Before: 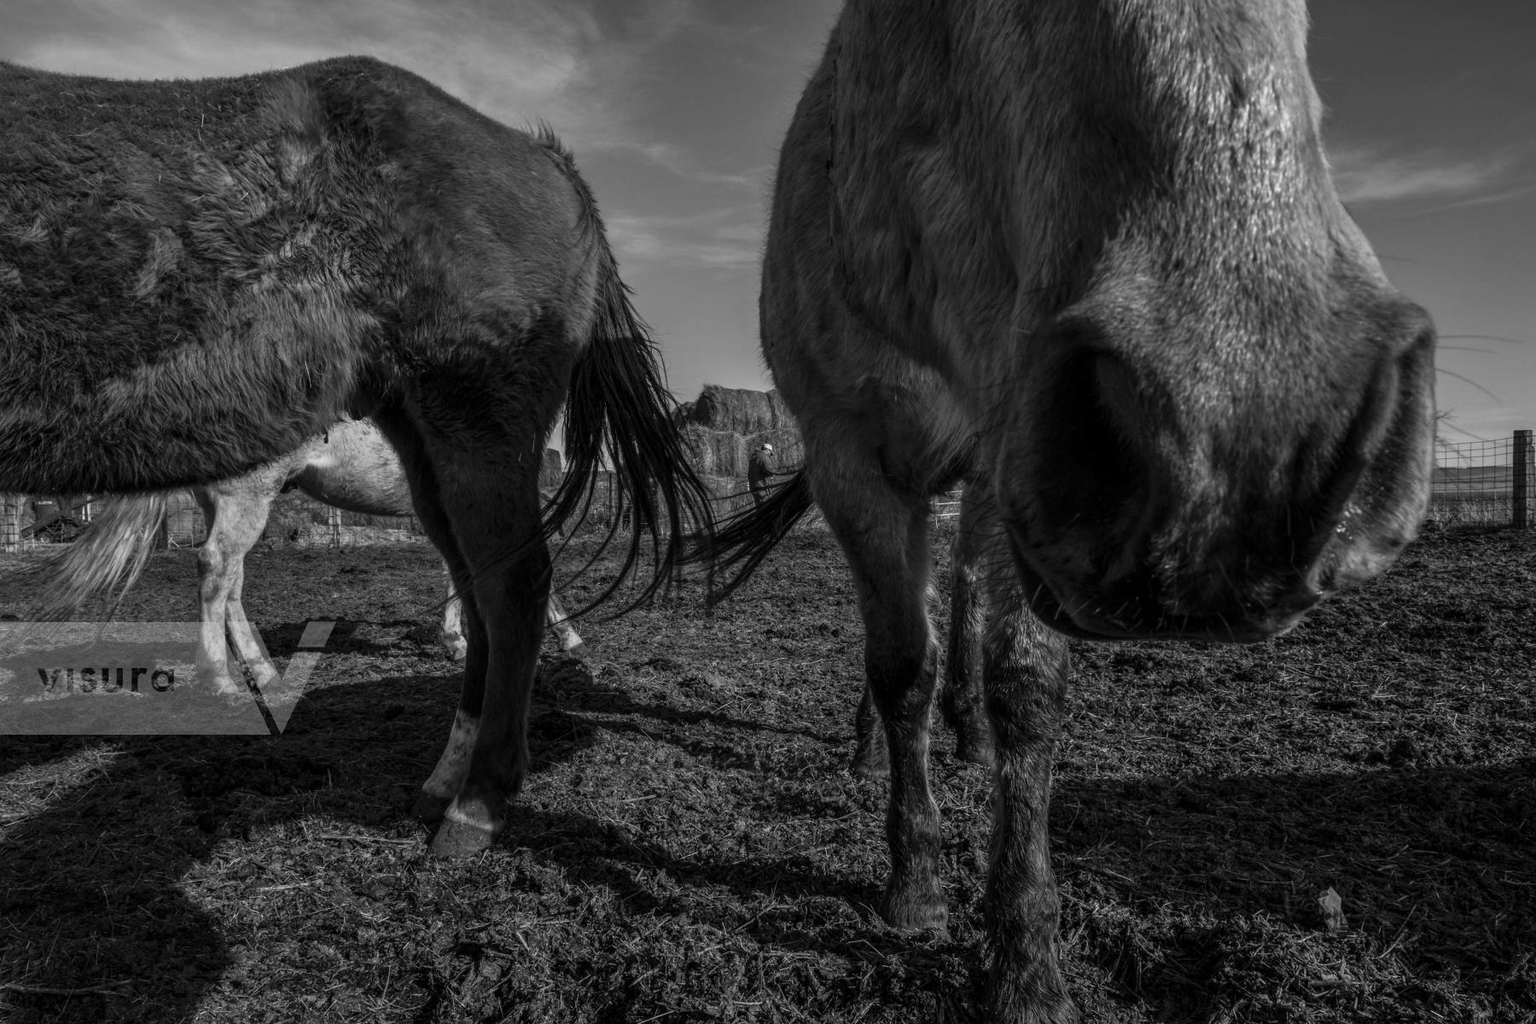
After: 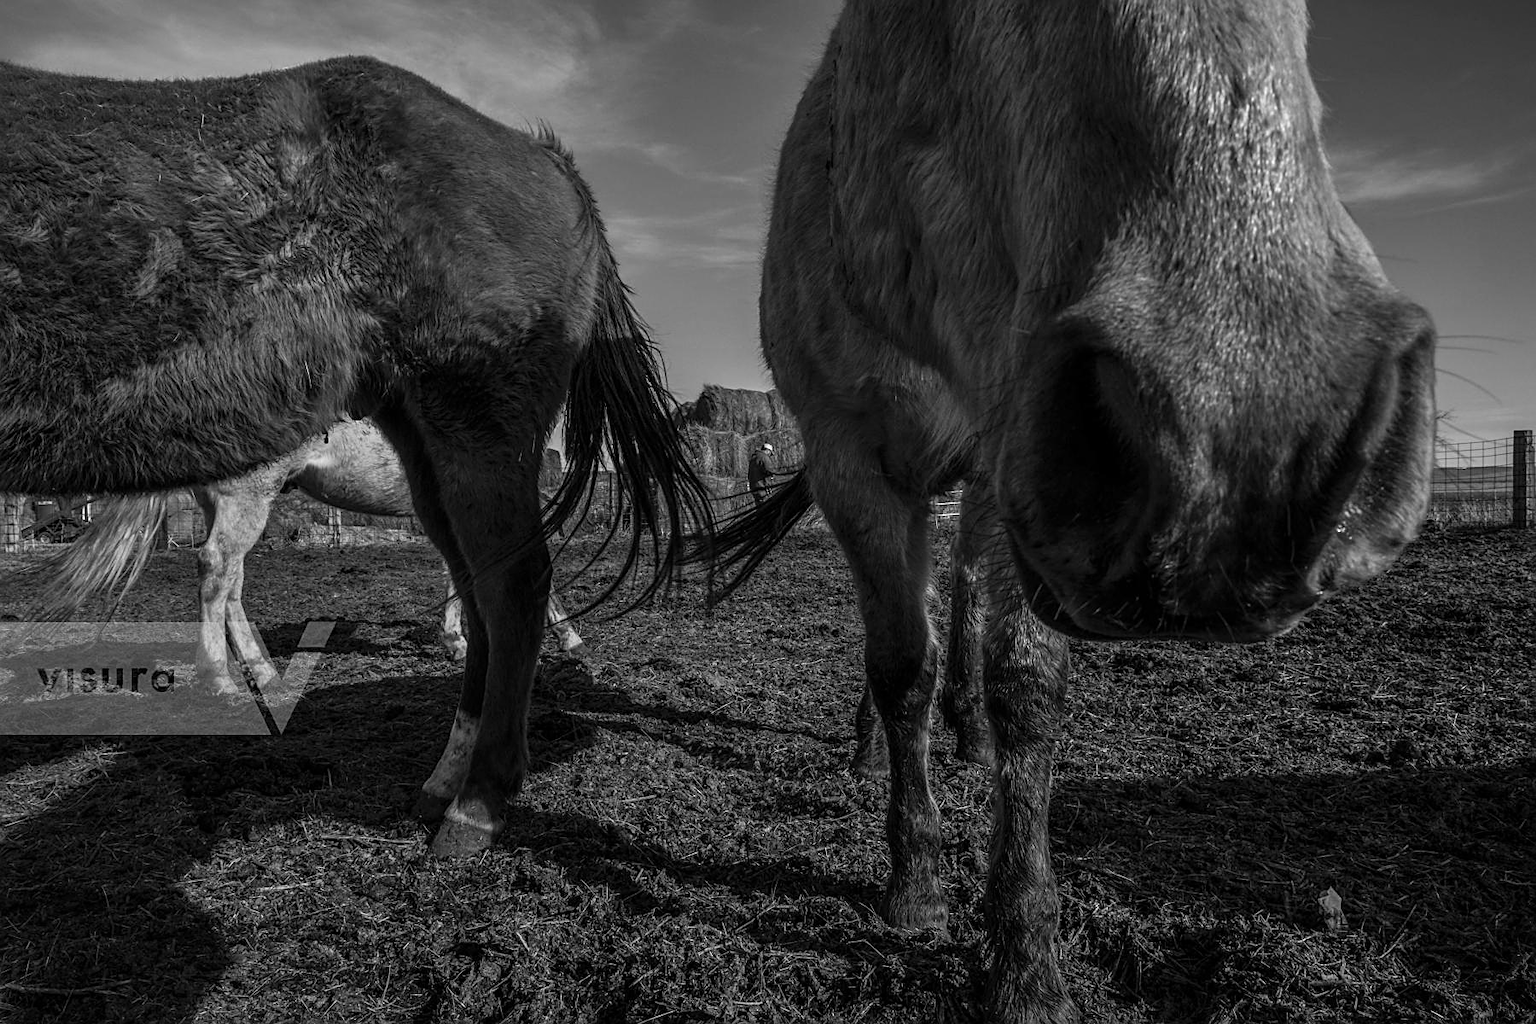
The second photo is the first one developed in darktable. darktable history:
sharpen: amount 0.5
vignetting: fall-off start 99.8%, brightness -0.343, width/height ratio 1.302
contrast brightness saturation: saturation 0.125
